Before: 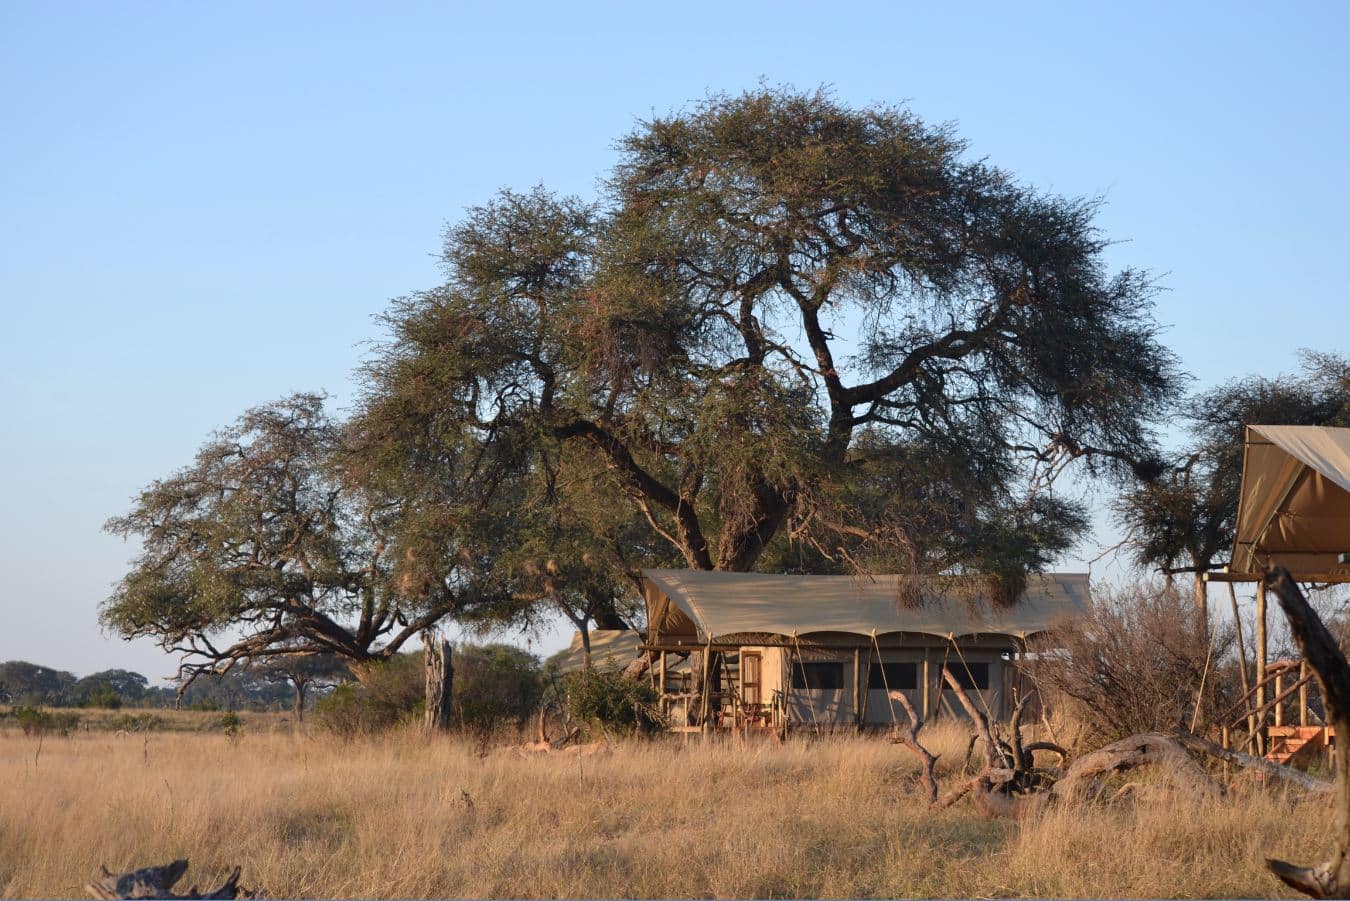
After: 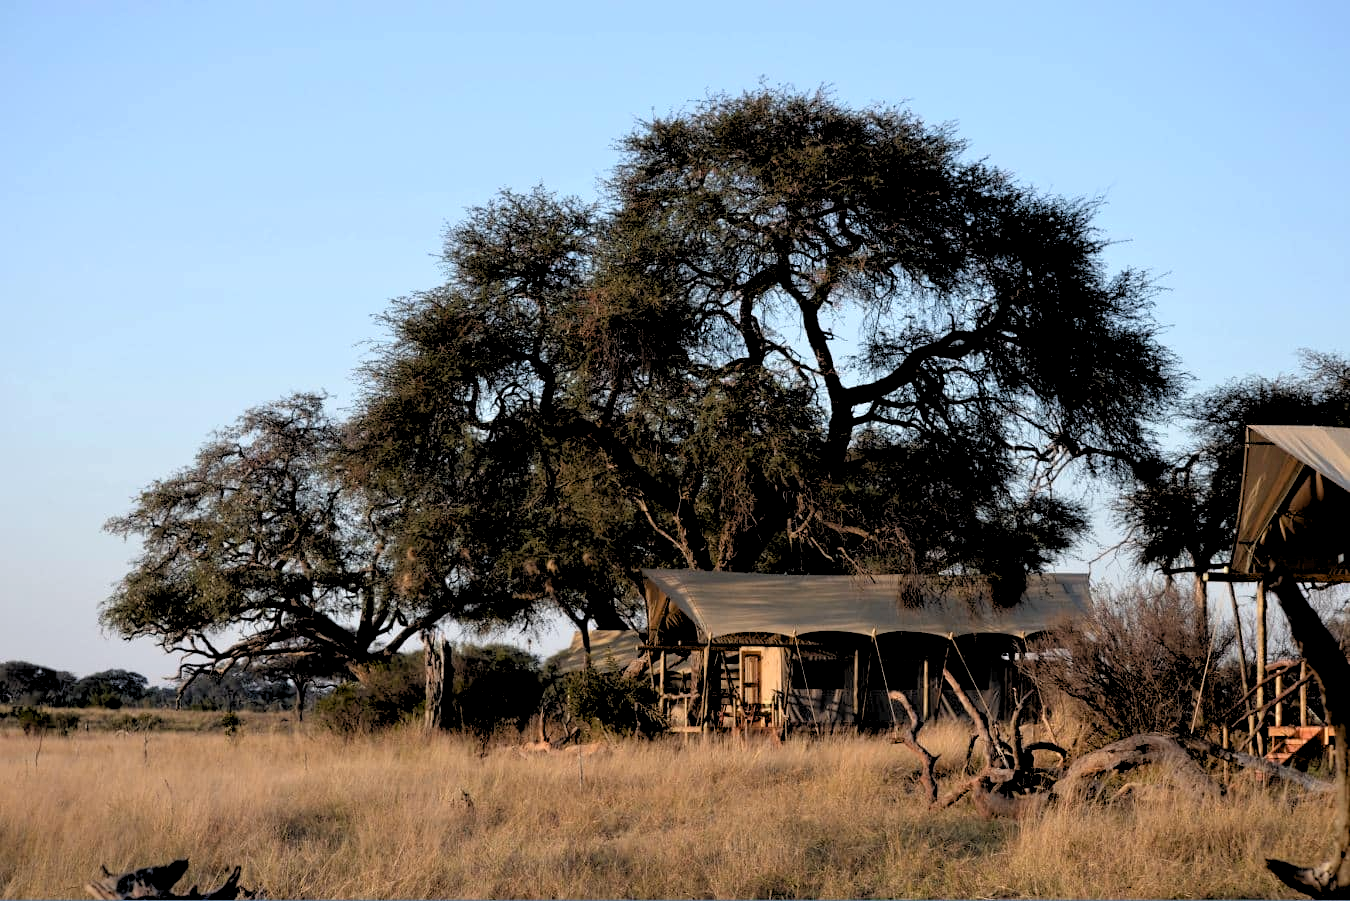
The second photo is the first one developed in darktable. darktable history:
rgb levels: levels [[0.034, 0.472, 0.904], [0, 0.5, 1], [0, 0.5, 1]]
exposure: black level correction 0.012, compensate highlight preservation false
